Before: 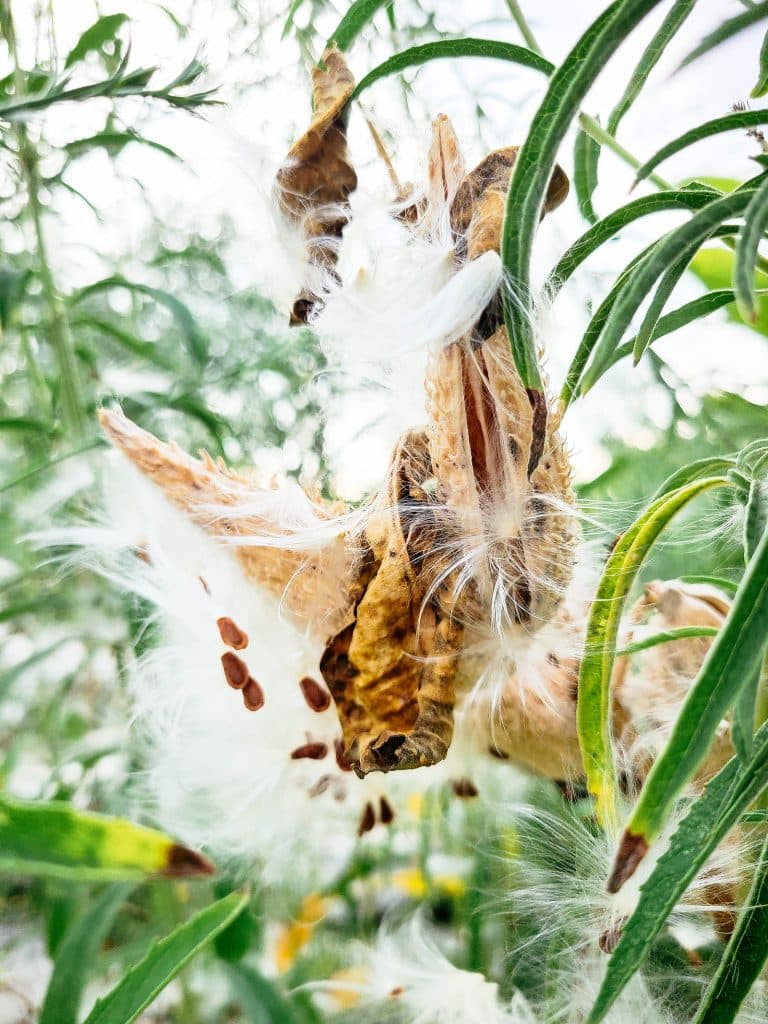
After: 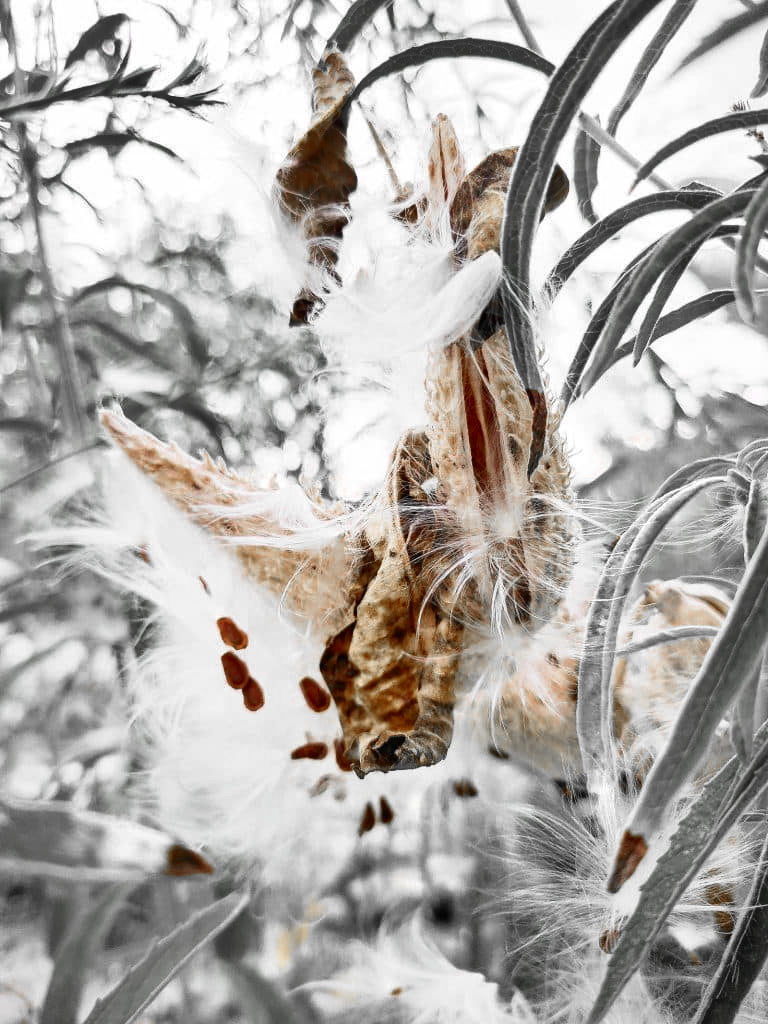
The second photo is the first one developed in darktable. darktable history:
white balance: red 1.004, blue 1.024
shadows and highlights: soften with gaussian
color zones: curves: ch0 [(0, 0.497) (0.096, 0.361) (0.221, 0.538) (0.429, 0.5) (0.571, 0.5) (0.714, 0.5) (0.857, 0.5) (1, 0.497)]; ch1 [(0, 0.5) (0.143, 0.5) (0.257, -0.002) (0.429, 0.04) (0.571, -0.001) (0.714, -0.015) (0.857, 0.024) (1, 0.5)]
